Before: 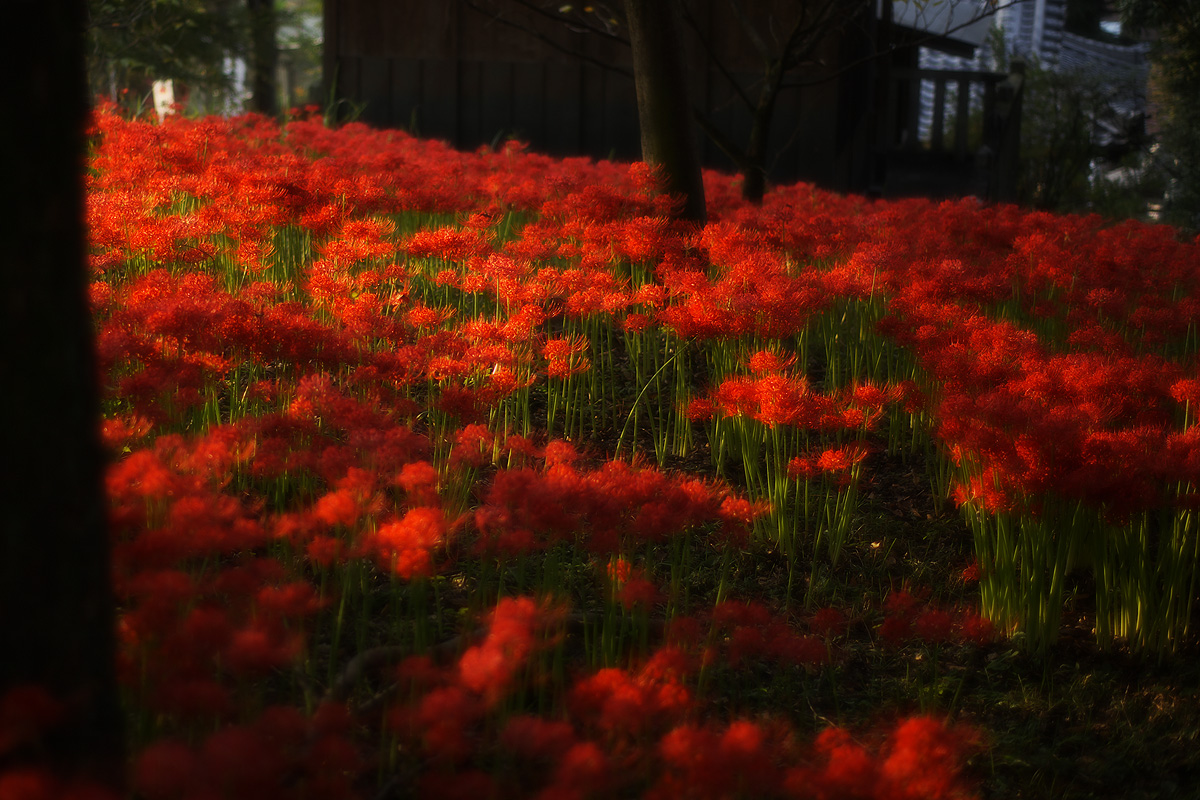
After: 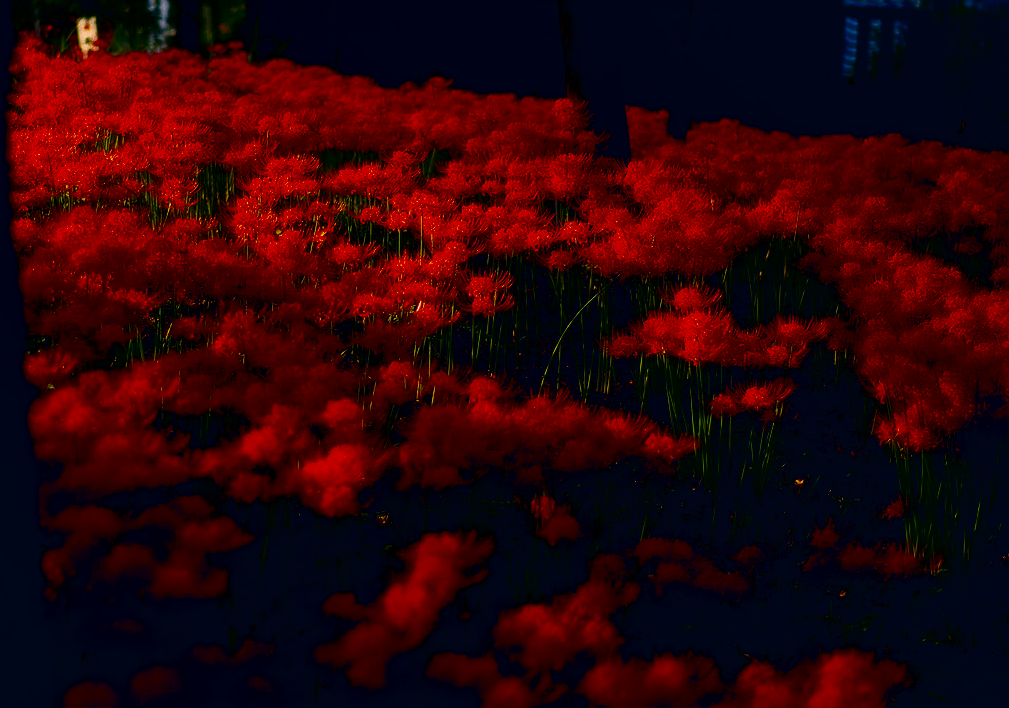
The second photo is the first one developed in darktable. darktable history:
sharpen: amount 0.21
color correction: highlights a* 10.32, highlights b* 14.26, shadows a* -9.89, shadows b* -14.93
filmic rgb: black relative exposure -7.71 EV, white relative exposure 4.38 EV, hardness 3.76, latitude 38.07%, contrast 0.967, highlights saturation mix 9.89%, shadows ↔ highlights balance 4.66%, color science v6 (2022)
crop: left 6.335%, top 7.933%, right 9.524%, bottom 3.558%
local contrast: detail 204%
contrast brightness saturation: brightness -0.99, saturation 0.983
tone equalizer: on, module defaults
